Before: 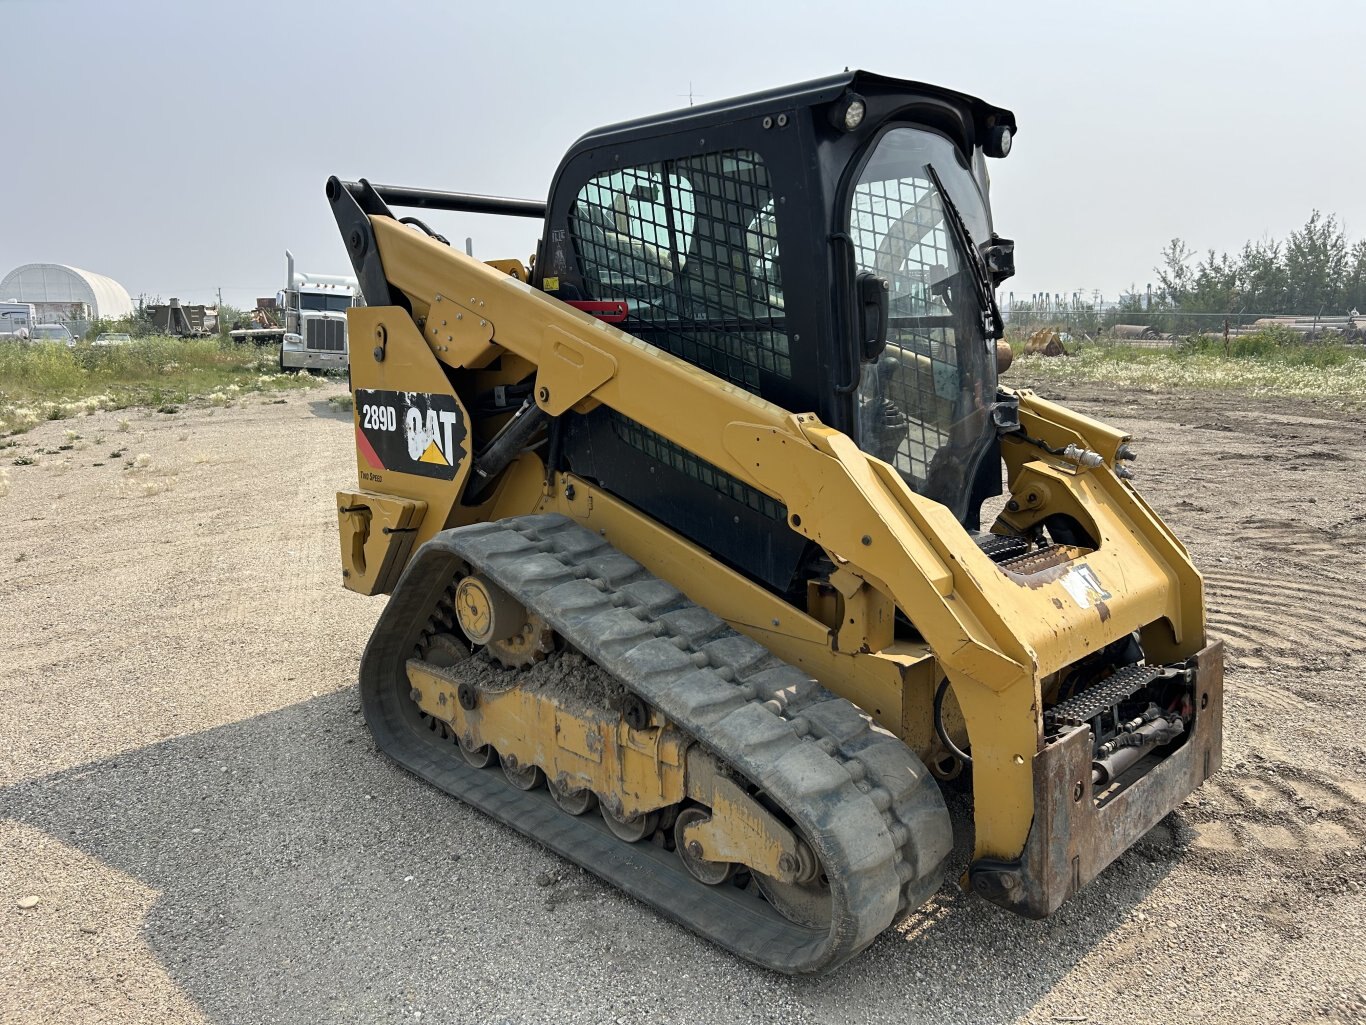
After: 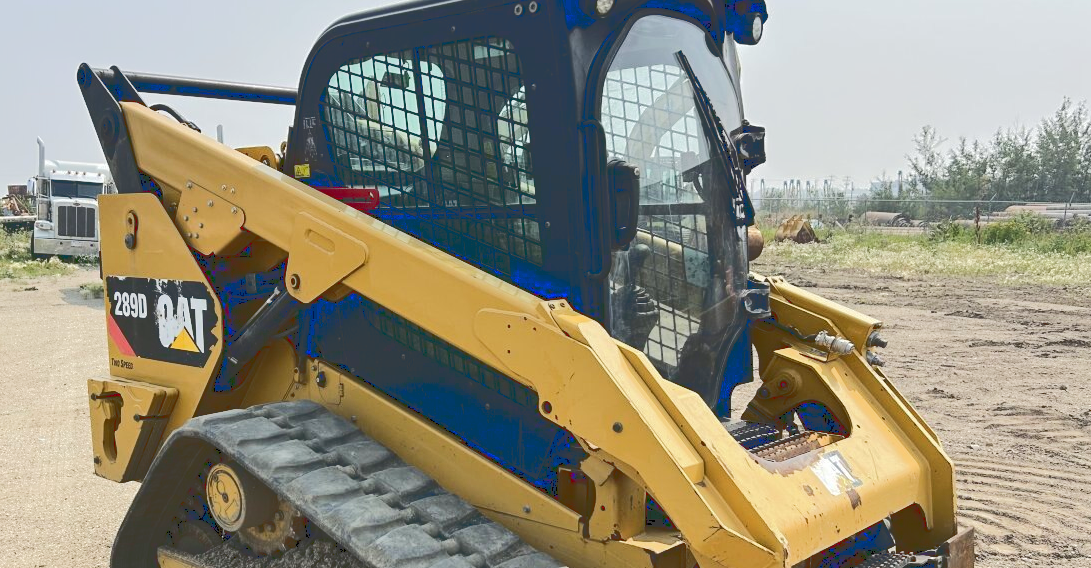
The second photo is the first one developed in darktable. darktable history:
crop: left 18.3%, top 11.07%, right 1.827%, bottom 33.491%
tone curve: curves: ch0 [(0, 0) (0.003, 0.219) (0.011, 0.219) (0.025, 0.223) (0.044, 0.226) (0.069, 0.232) (0.1, 0.24) (0.136, 0.245) (0.177, 0.257) (0.224, 0.281) (0.277, 0.324) (0.335, 0.392) (0.399, 0.484) (0.468, 0.585) (0.543, 0.672) (0.623, 0.741) (0.709, 0.788) (0.801, 0.835) (0.898, 0.878) (1, 1)], color space Lab, linked channels, preserve colors none
